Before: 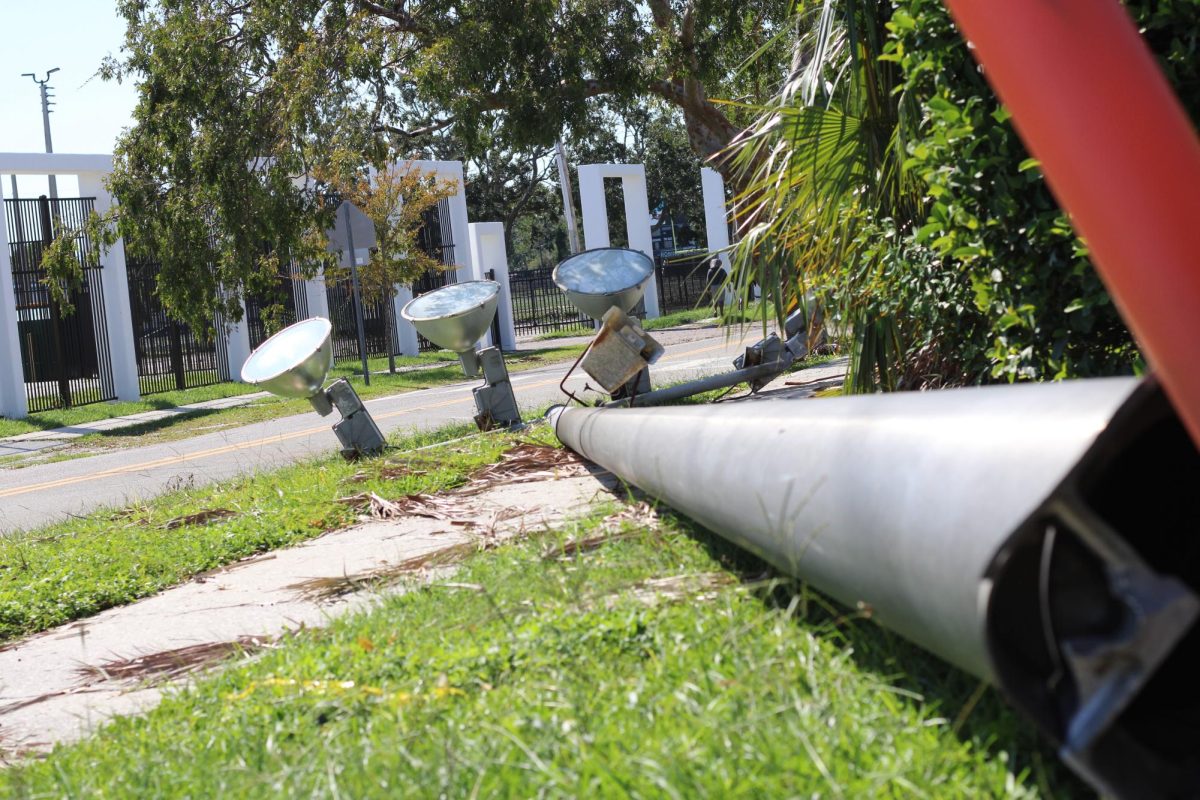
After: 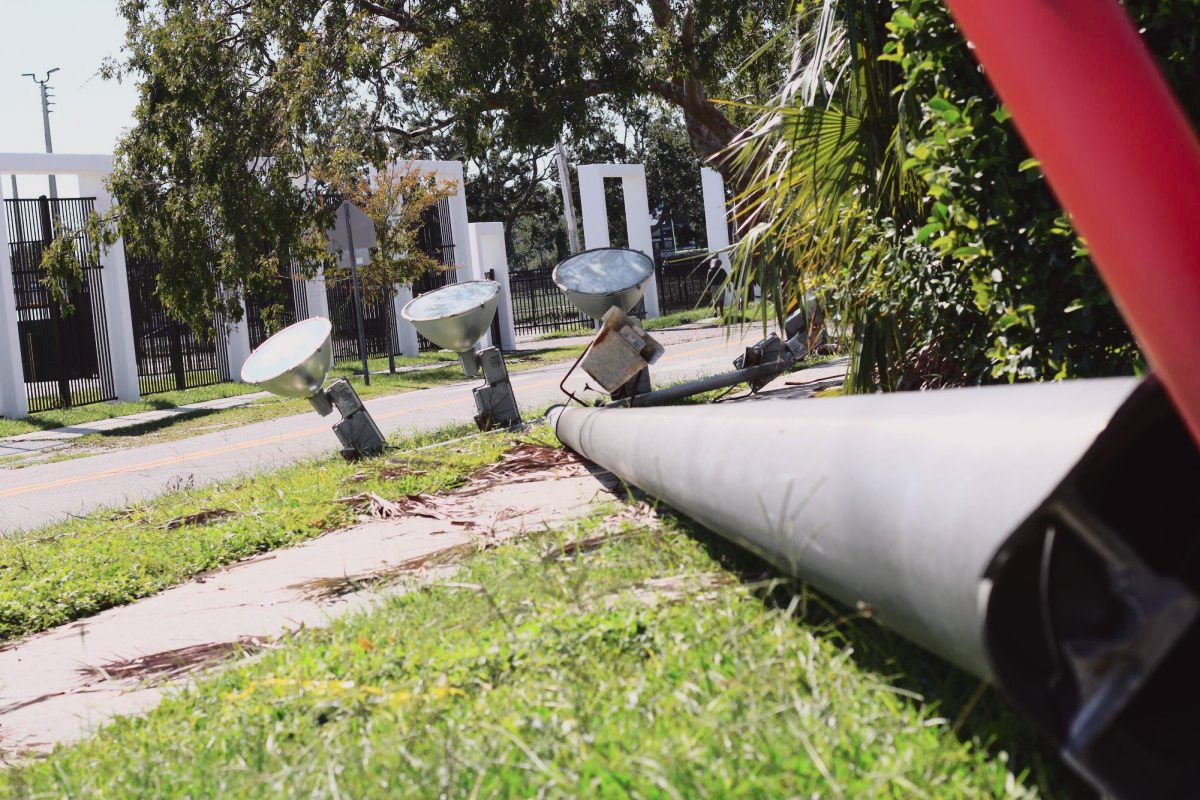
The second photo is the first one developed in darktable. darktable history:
tone curve: curves: ch0 [(0, 0.032) (0.094, 0.08) (0.265, 0.208) (0.41, 0.417) (0.498, 0.496) (0.638, 0.673) (0.819, 0.841) (0.96, 0.899)]; ch1 [(0, 0) (0.161, 0.092) (0.37, 0.302) (0.417, 0.434) (0.495, 0.504) (0.576, 0.589) (0.725, 0.765) (1, 1)]; ch2 [(0, 0) (0.352, 0.403) (0.45, 0.469) (0.521, 0.515) (0.59, 0.579) (1, 1)], color space Lab, independent channels, preserve colors none
